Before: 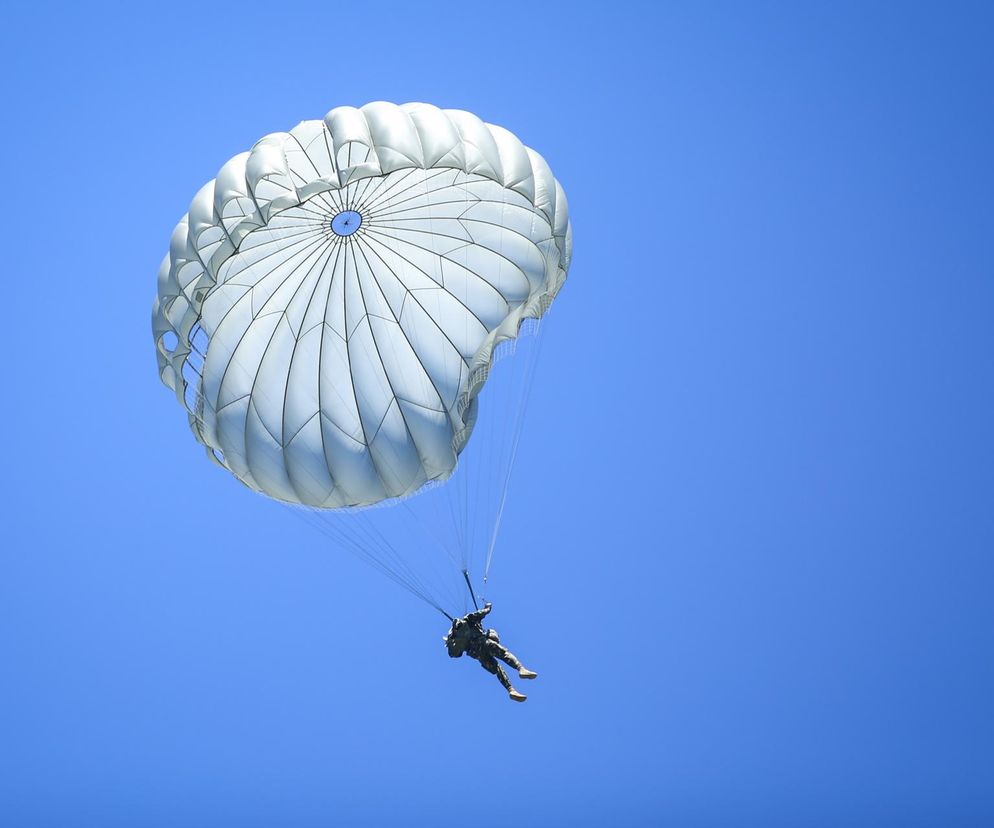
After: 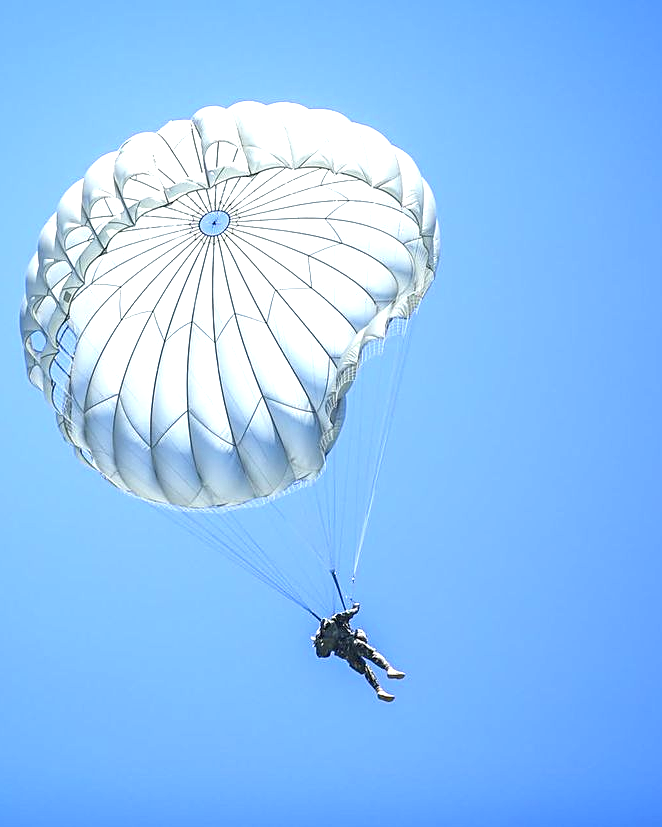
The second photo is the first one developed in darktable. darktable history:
exposure: exposure 0.725 EV, compensate highlight preservation false
local contrast: on, module defaults
sharpen: amount 0.497
crop and rotate: left 13.356%, right 19.962%
